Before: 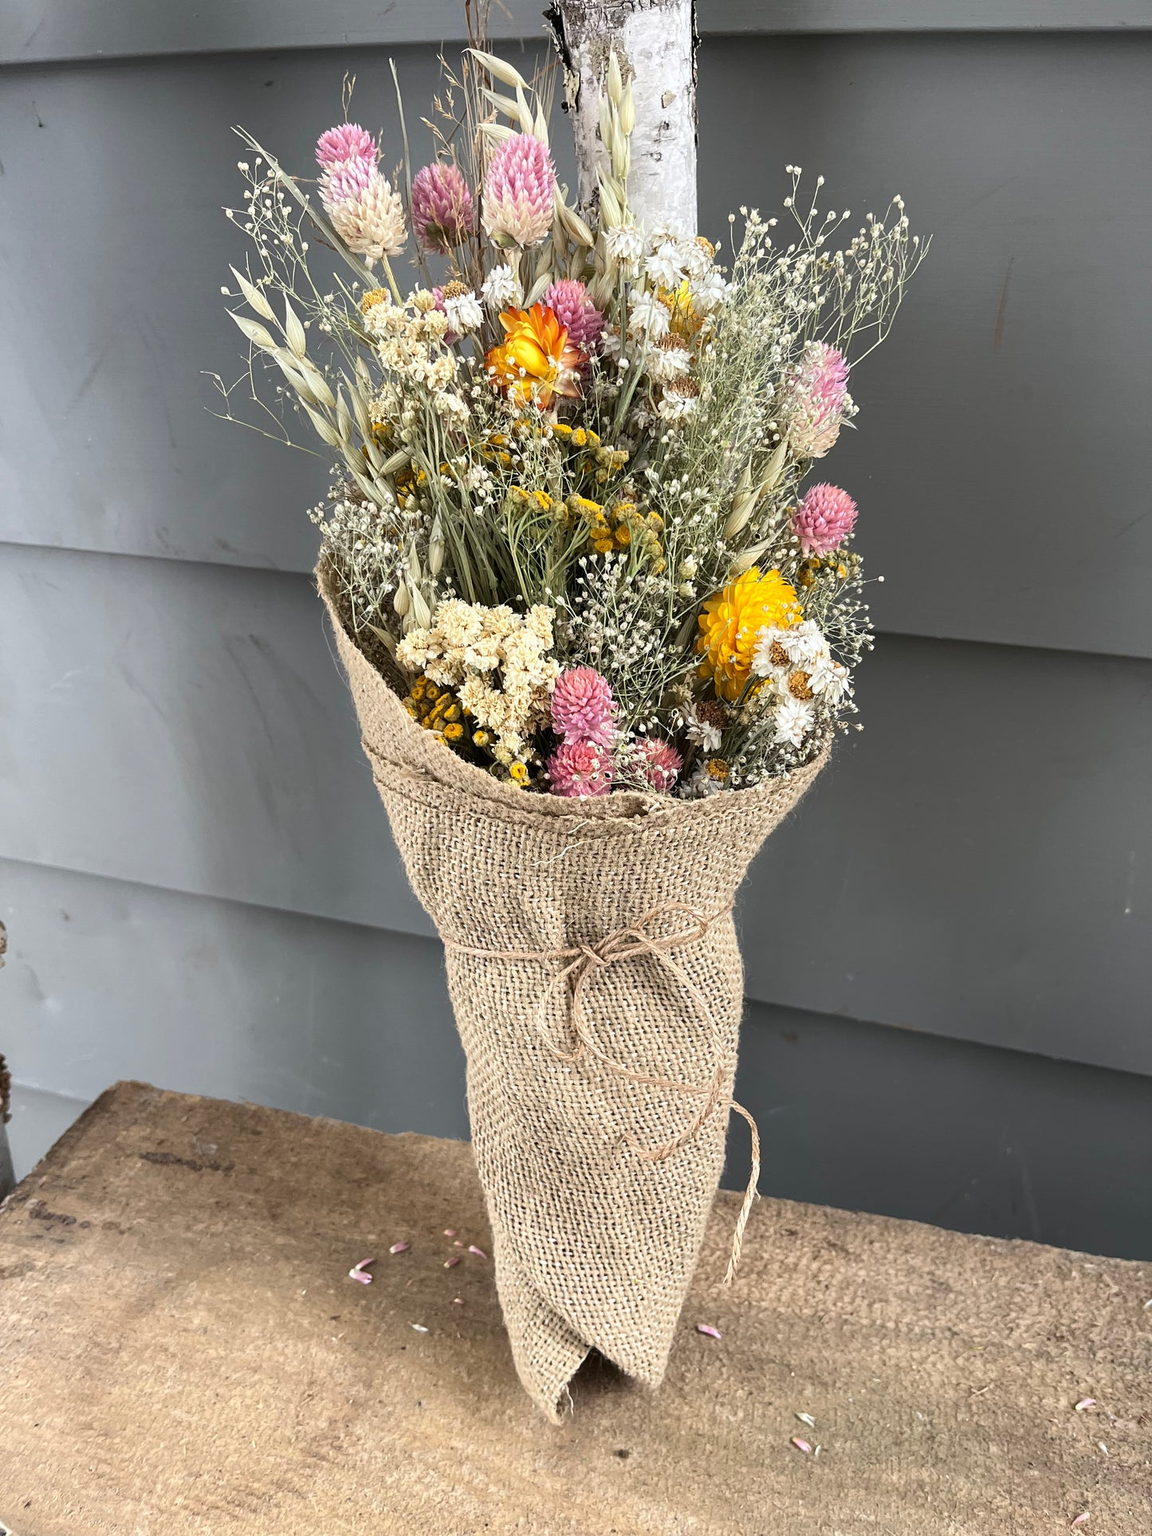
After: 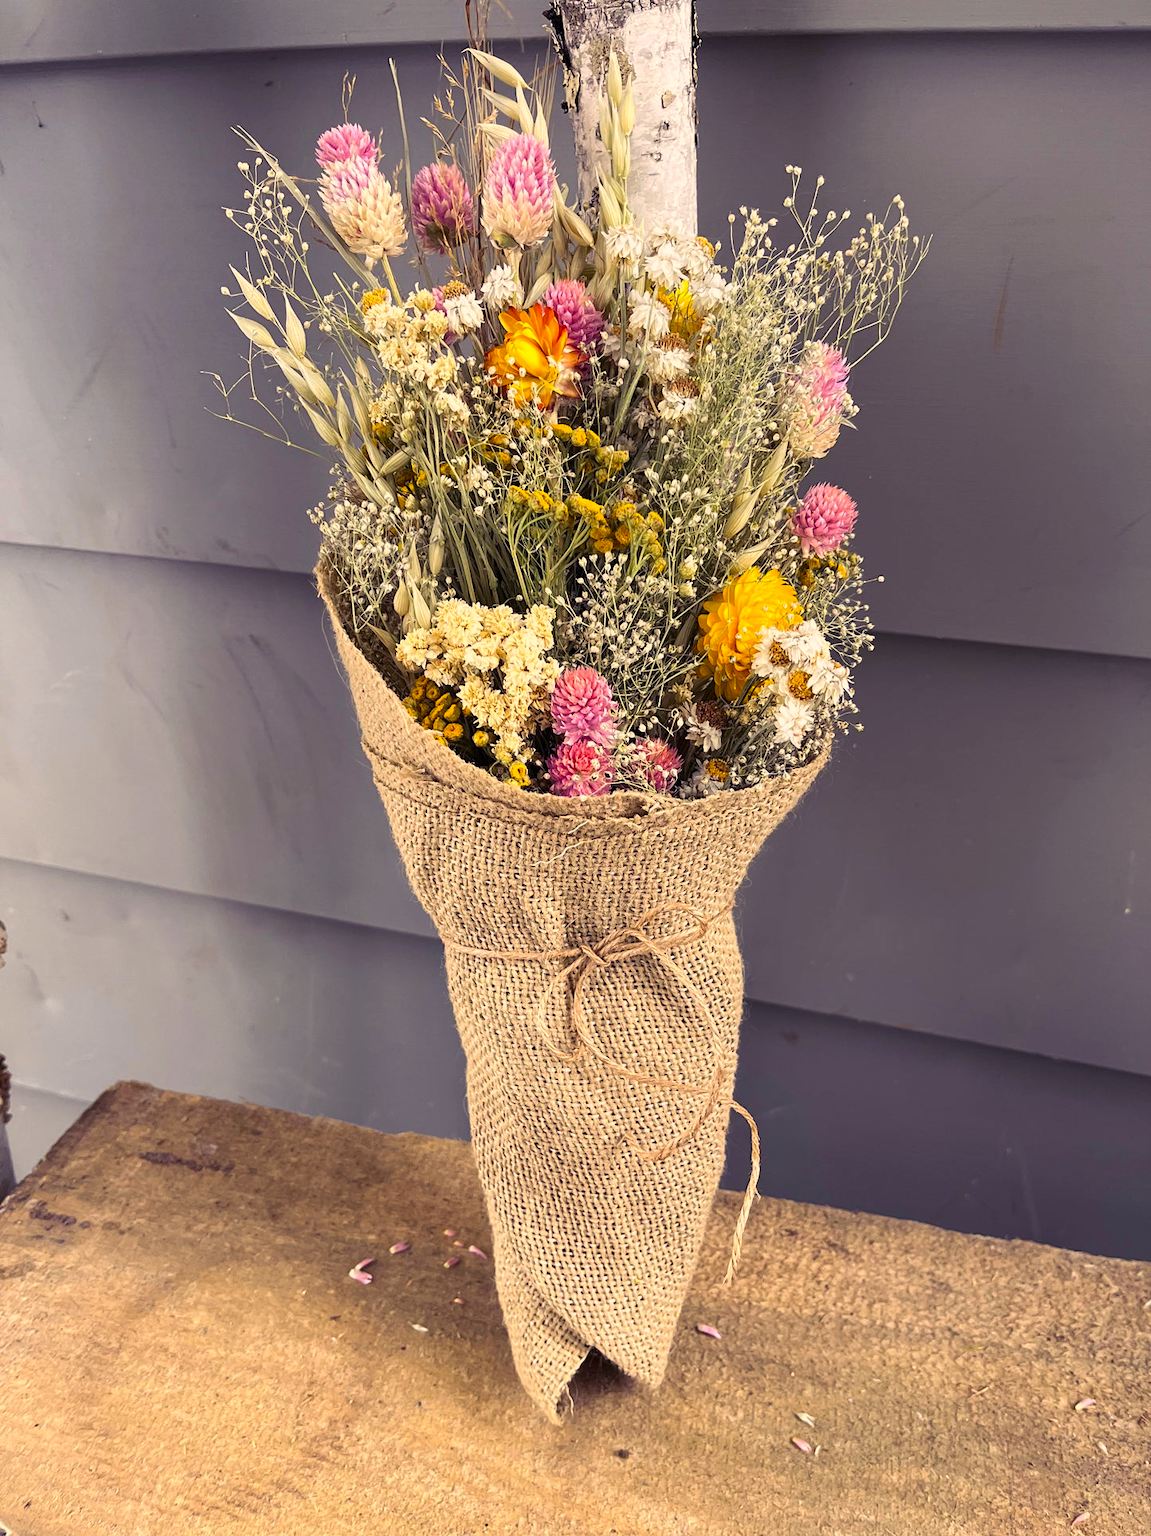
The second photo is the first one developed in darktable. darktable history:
color correction: highlights a* 5.95, highlights b* 4.77
color balance rgb: shadows lift › luminance -21.996%, shadows lift › chroma 8.909%, shadows lift › hue 283.22°, power › luminance 3.203%, power › hue 232.42°, highlights gain › chroma 3.014%, highlights gain › hue 76.13°, perceptual saturation grading › global saturation 29.817%, global vibrance 3.334%
